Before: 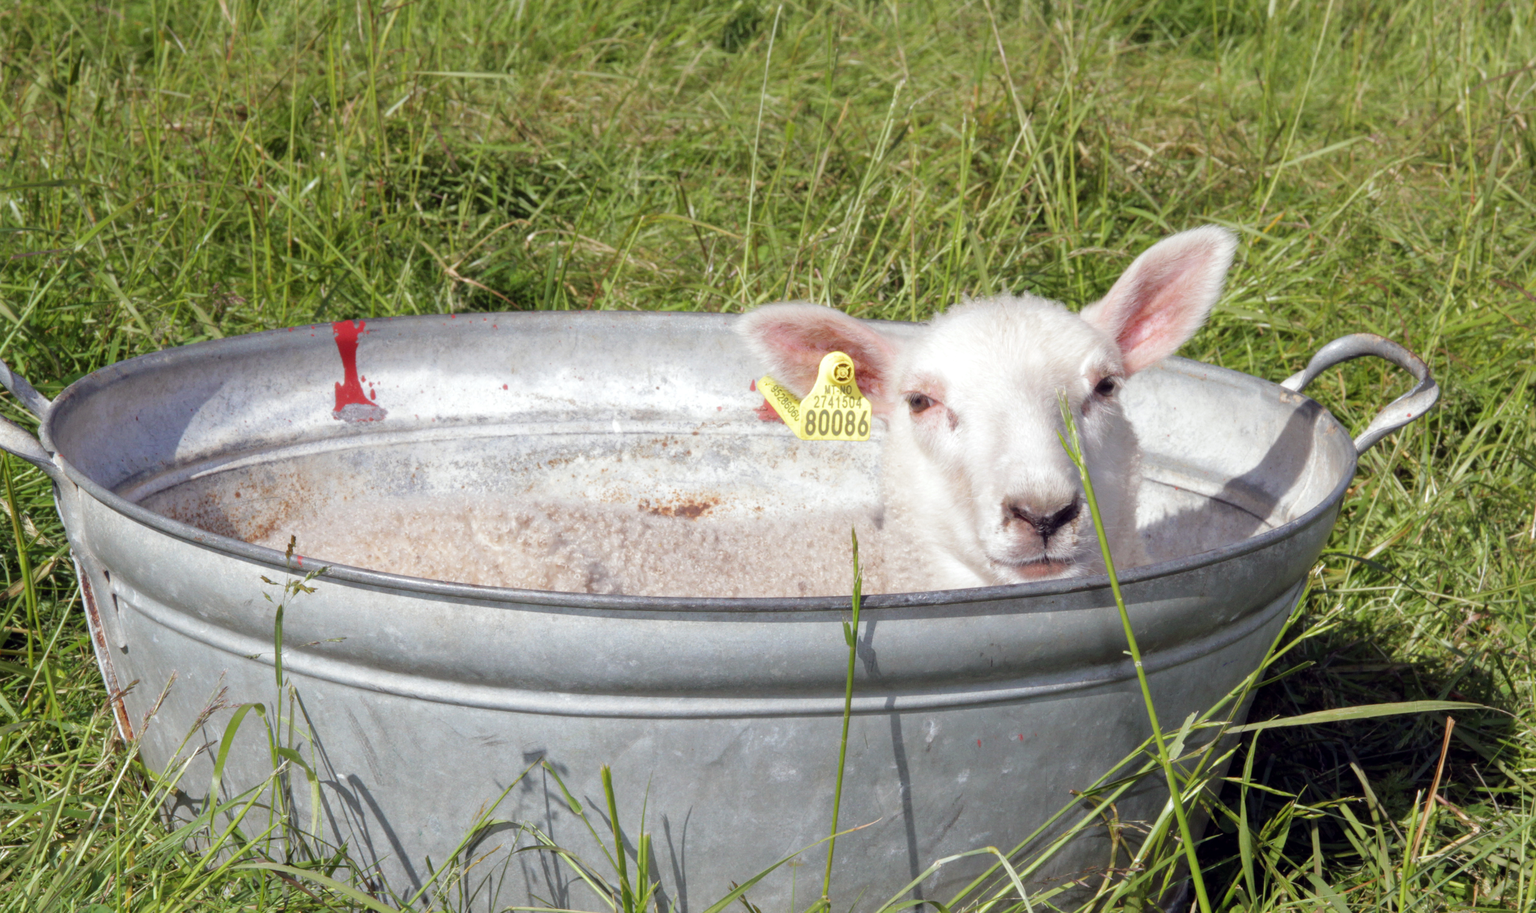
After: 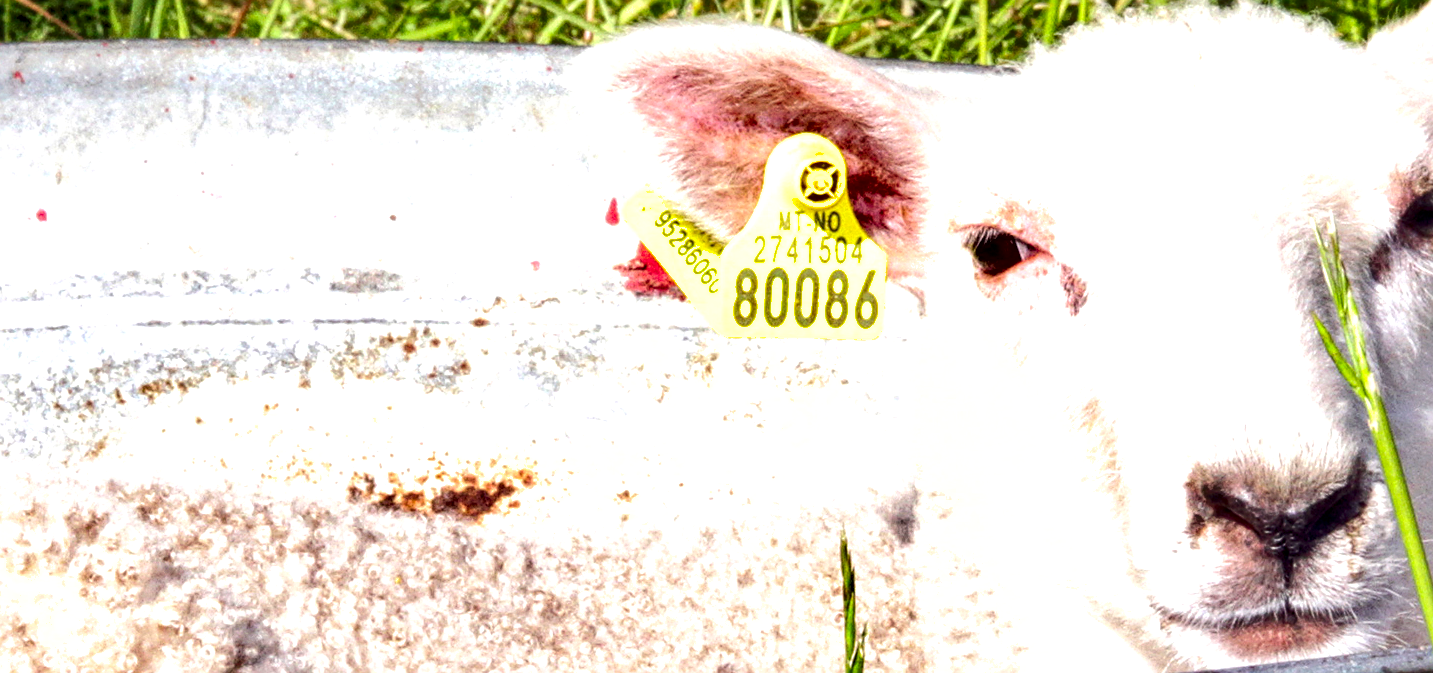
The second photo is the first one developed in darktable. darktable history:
local contrast: highlights 100%, shadows 100%, detail 200%, midtone range 0.2
crop: left 31.751%, top 32.172%, right 27.8%, bottom 35.83%
contrast brightness saturation: contrast 0.18, saturation 0.3
exposure: black level correction 0, exposure 0.7 EV, compensate exposure bias true, compensate highlight preservation false
shadows and highlights: soften with gaussian
sharpen: on, module defaults
